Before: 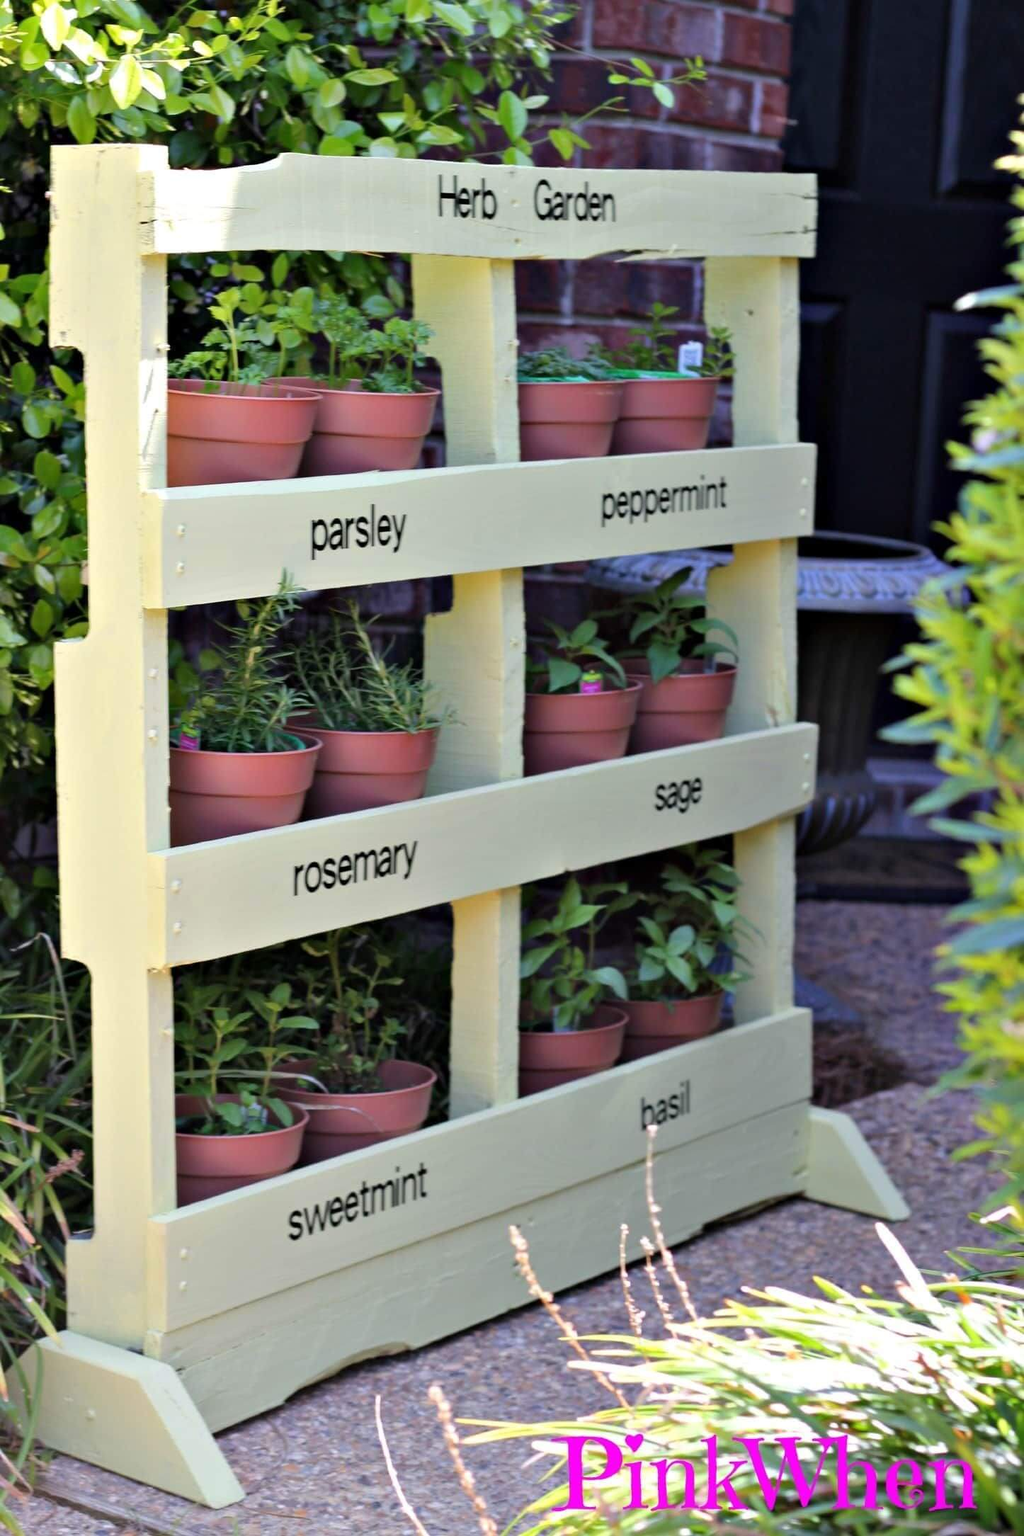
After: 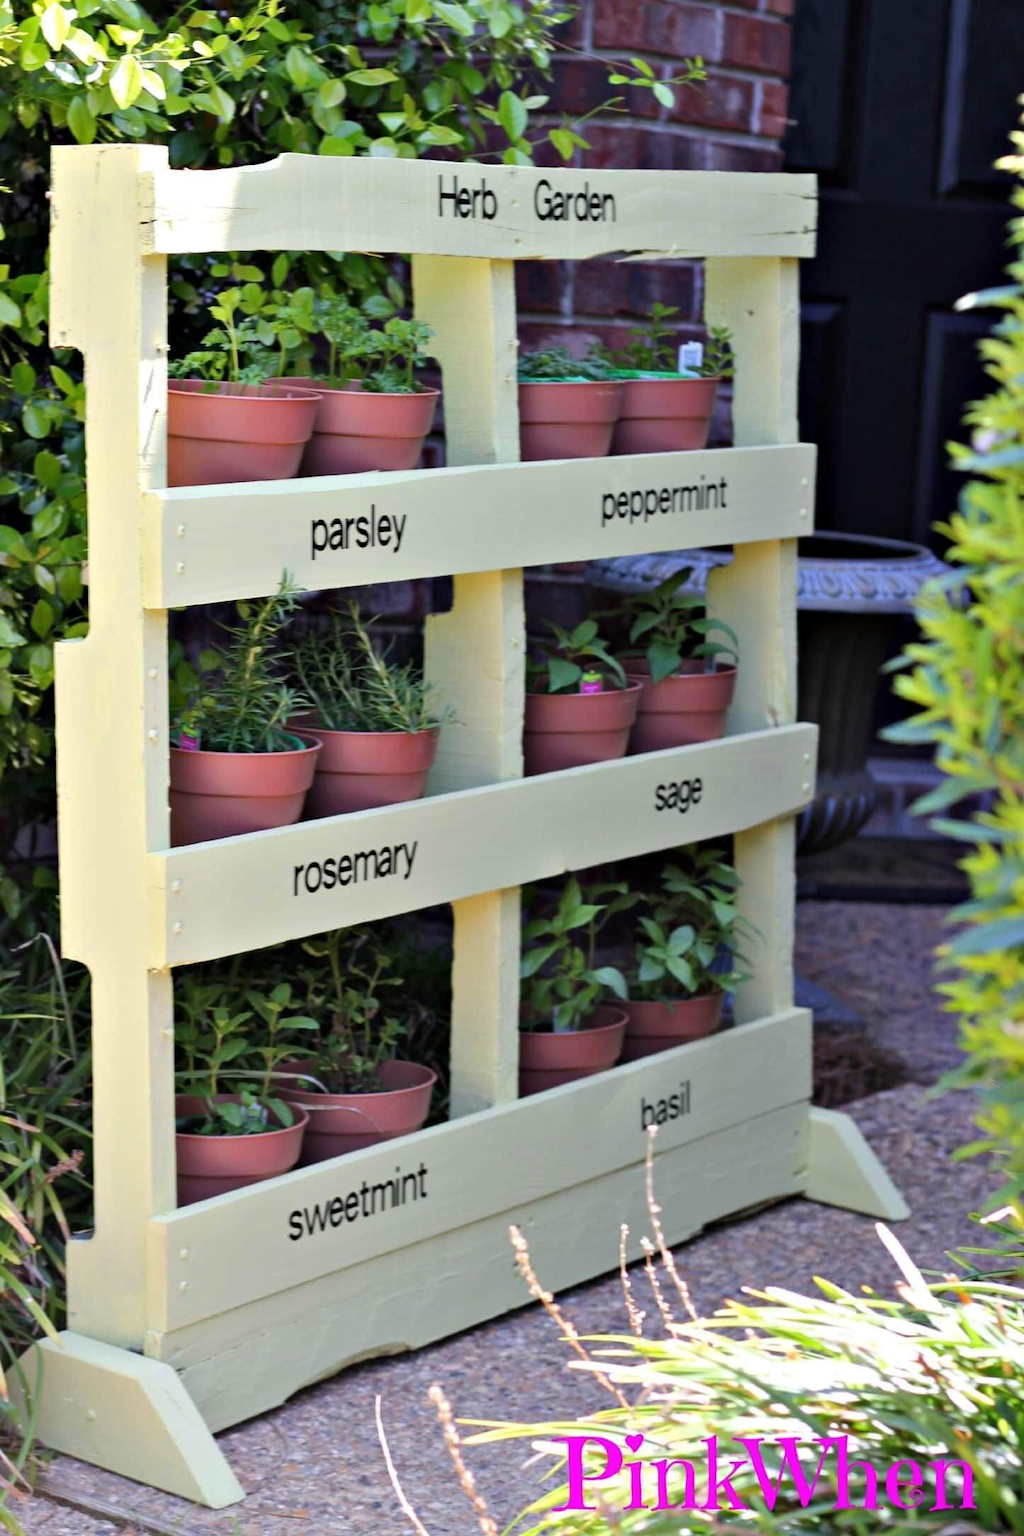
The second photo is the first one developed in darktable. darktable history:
tone curve: curves: ch0 [(0, 0) (0.003, 0.003) (0.011, 0.011) (0.025, 0.024) (0.044, 0.043) (0.069, 0.068) (0.1, 0.097) (0.136, 0.133) (0.177, 0.173) (0.224, 0.219) (0.277, 0.27) (0.335, 0.327) (0.399, 0.39) (0.468, 0.457) (0.543, 0.545) (0.623, 0.625) (0.709, 0.71) (0.801, 0.801) (0.898, 0.898) (1, 1)], color space Lab, independent channels, preserve colors none
